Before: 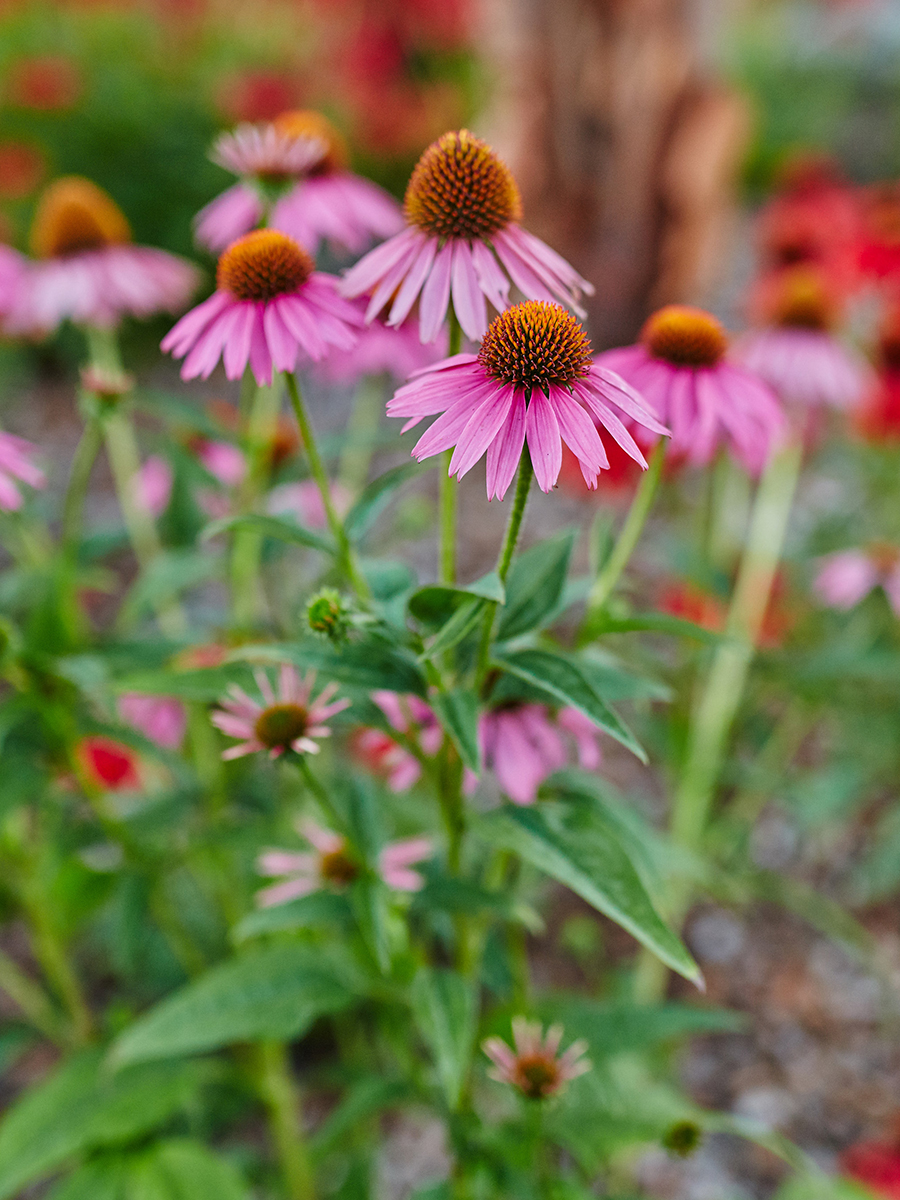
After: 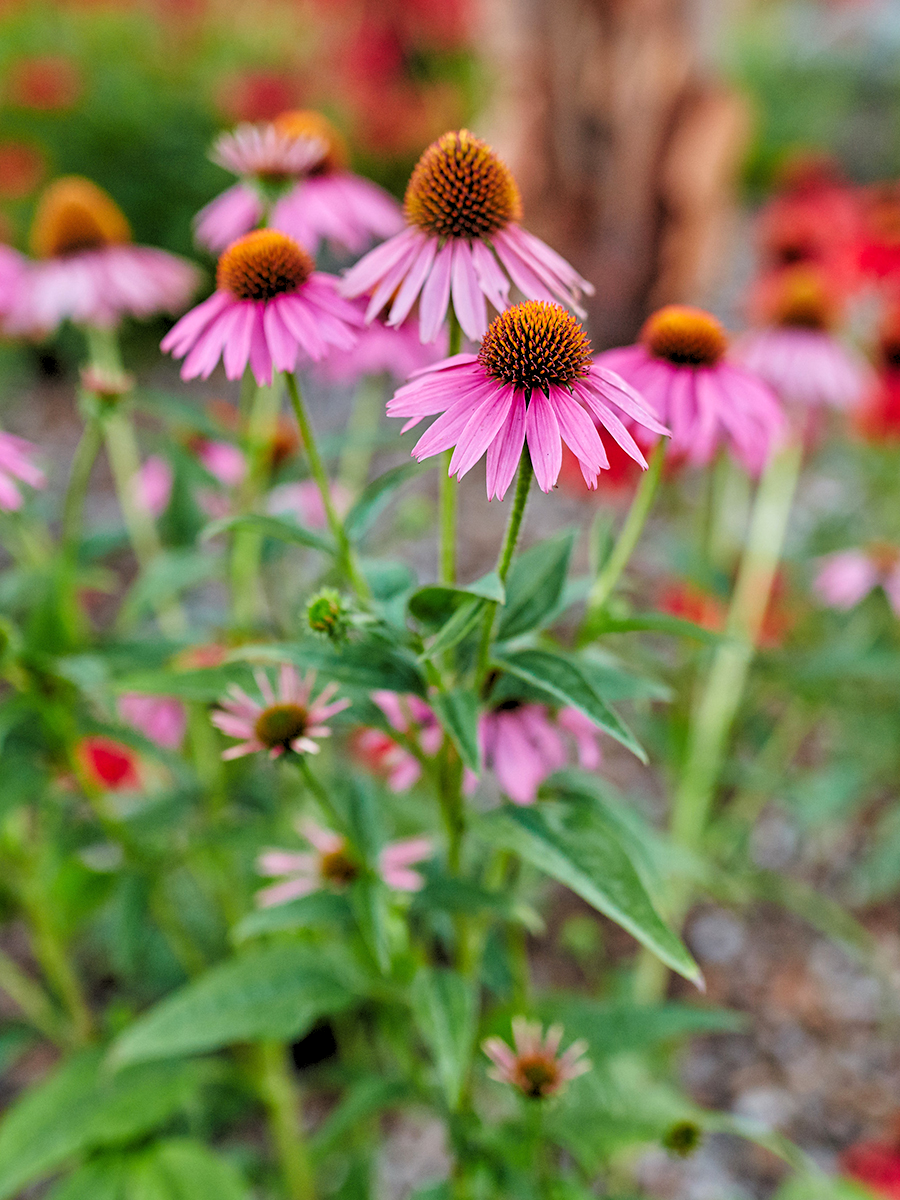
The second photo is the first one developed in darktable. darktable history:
rgb levels: levels [[0.013, 0.434, 0.89], [0, 0.5, 1], [0, 0.5, 1]]
tone equalizer: on, module defaults
